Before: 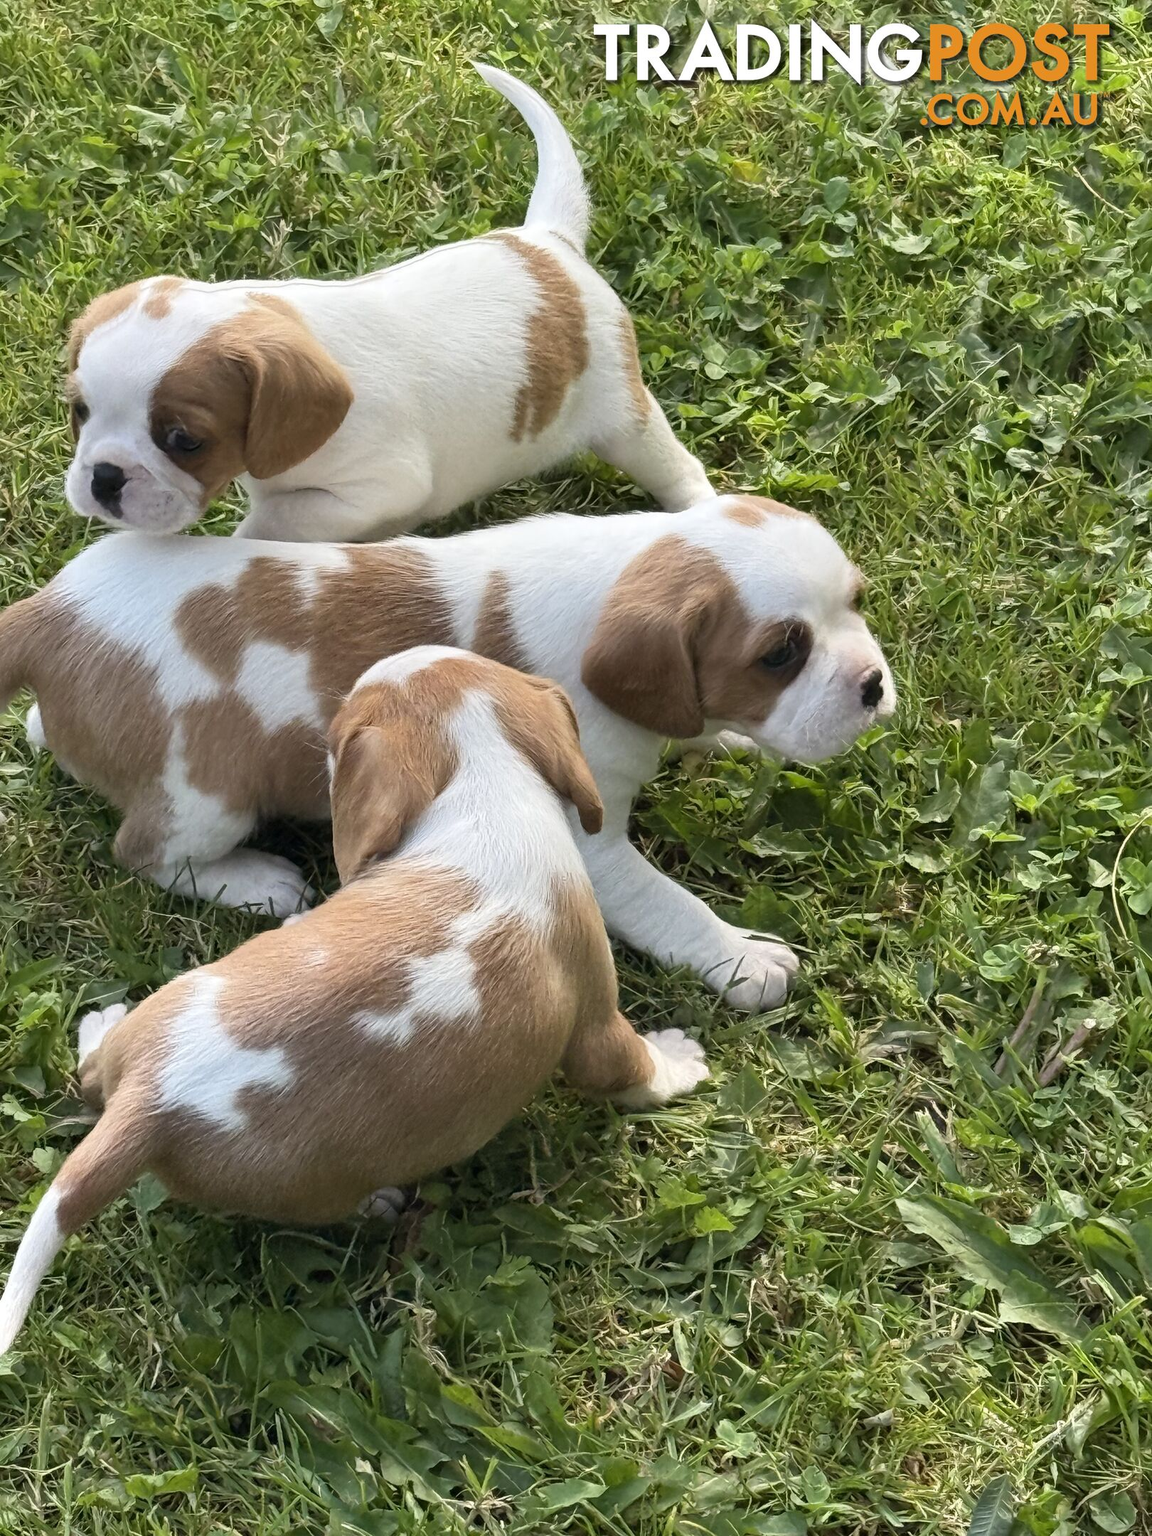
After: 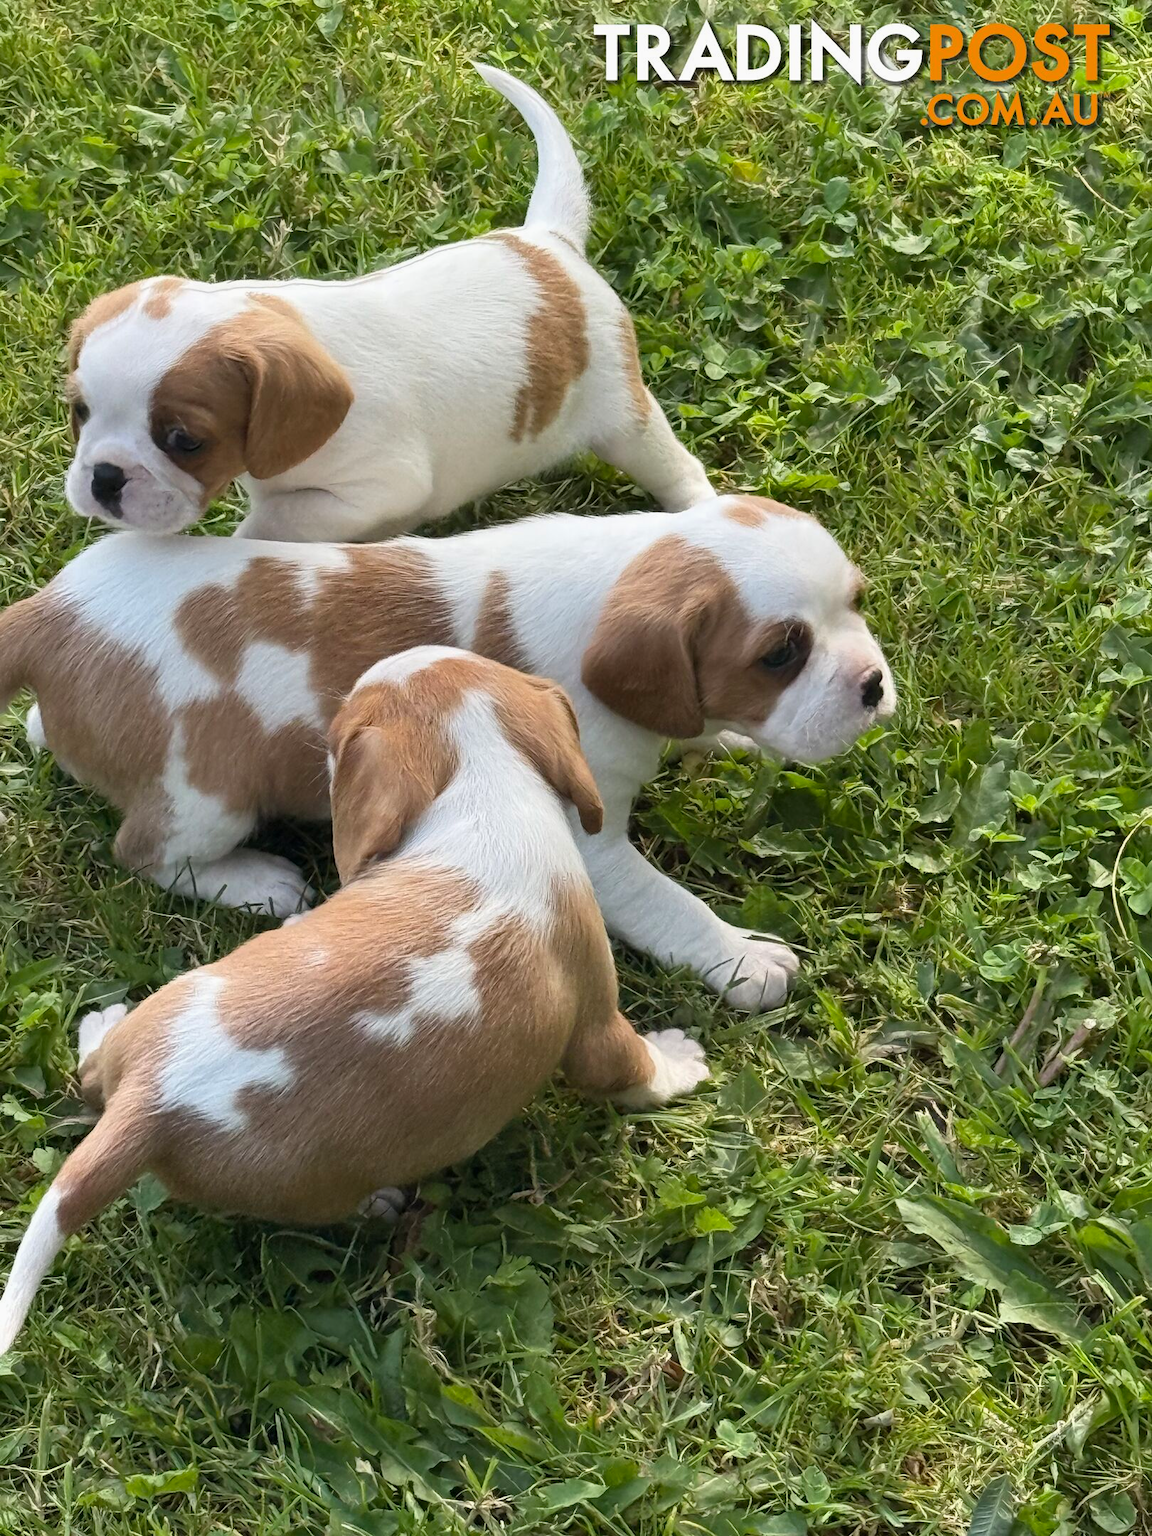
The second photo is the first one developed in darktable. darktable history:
exposure: exposure -0.065 EV, compensate highlight preservation false
